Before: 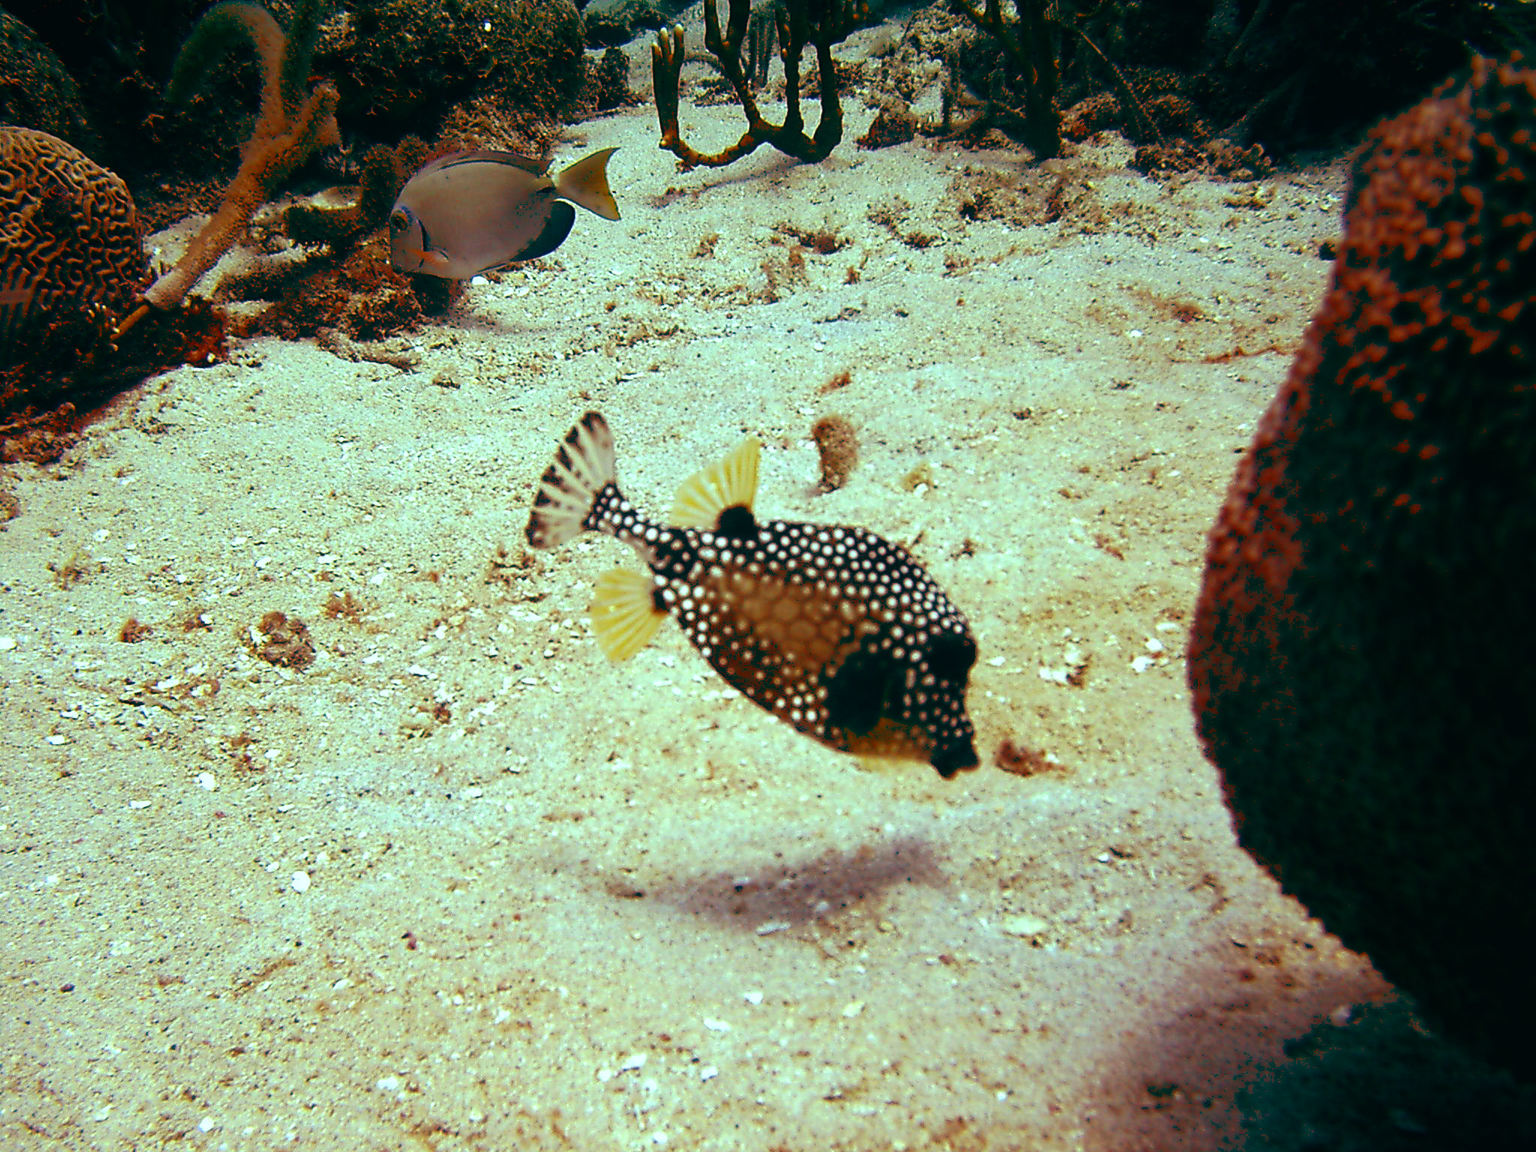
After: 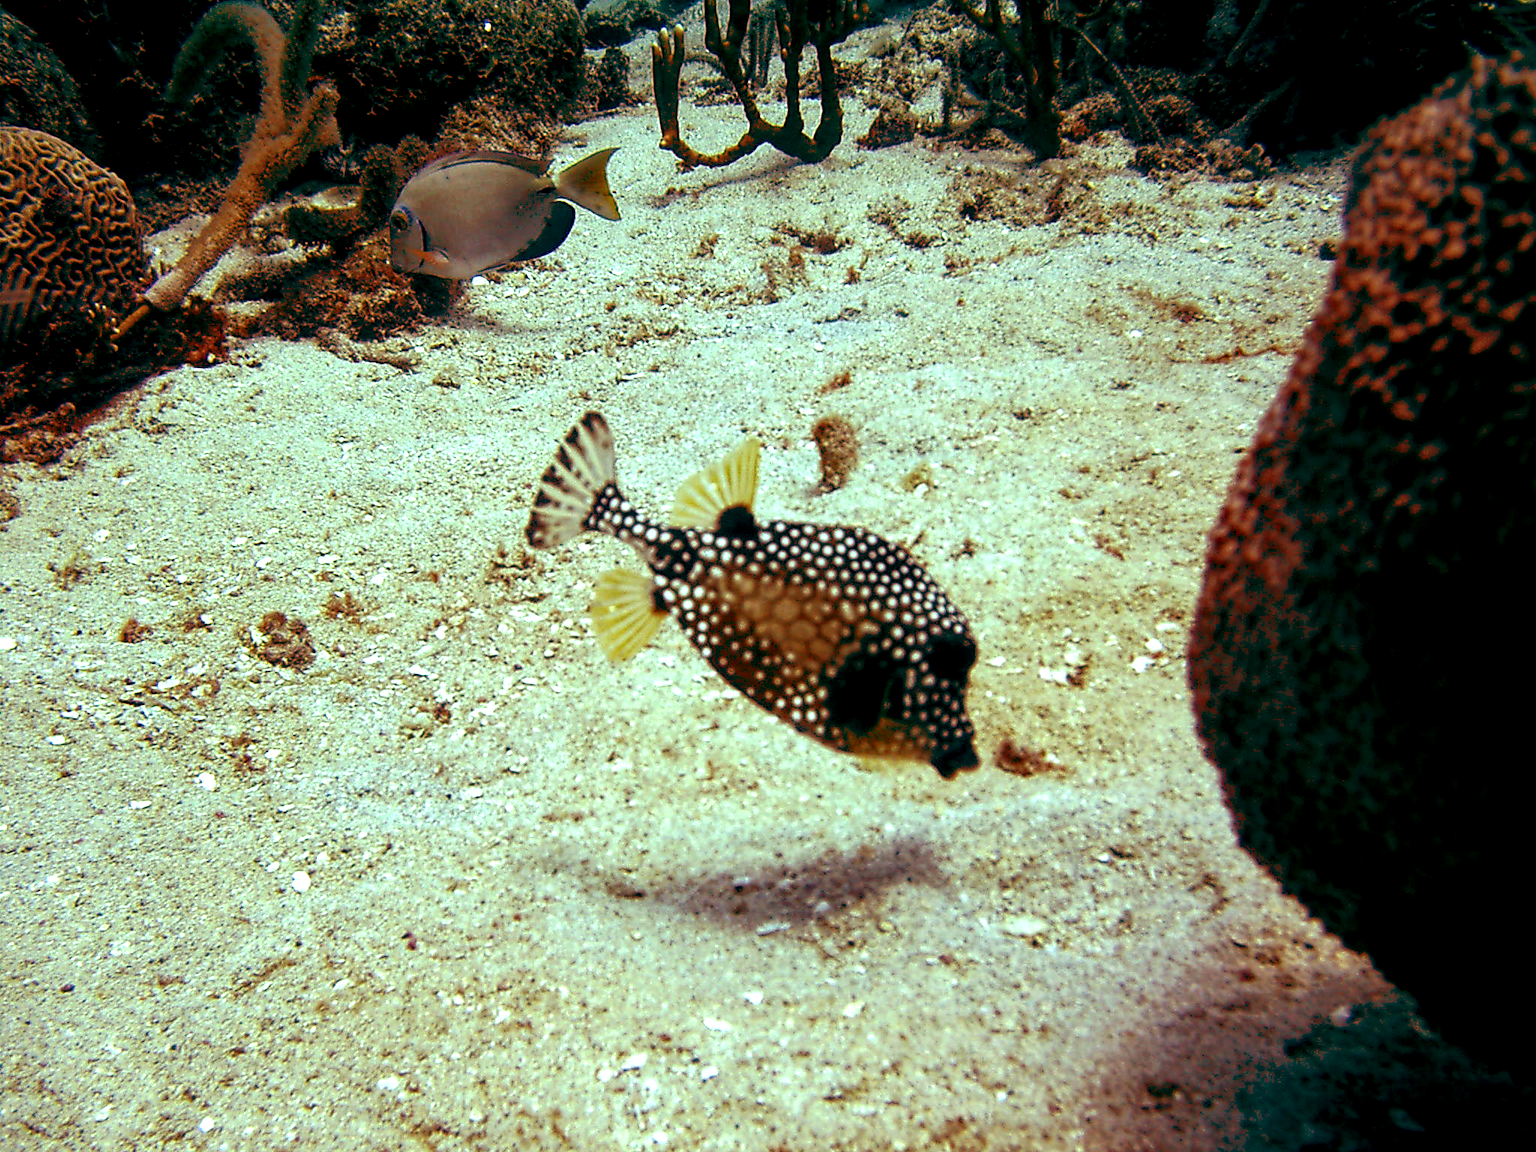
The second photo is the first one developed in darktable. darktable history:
local contrast: highlights 104%, shadows 102%, detail 200%, midtone range 0.2
